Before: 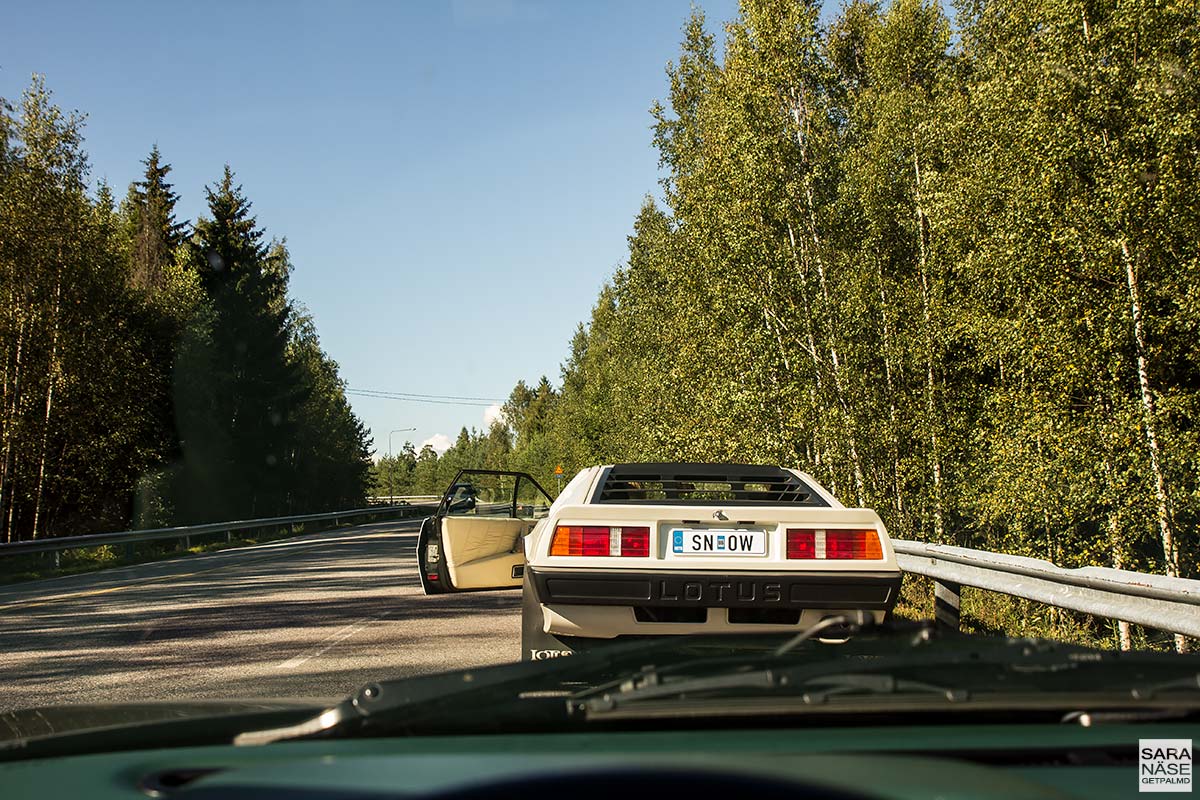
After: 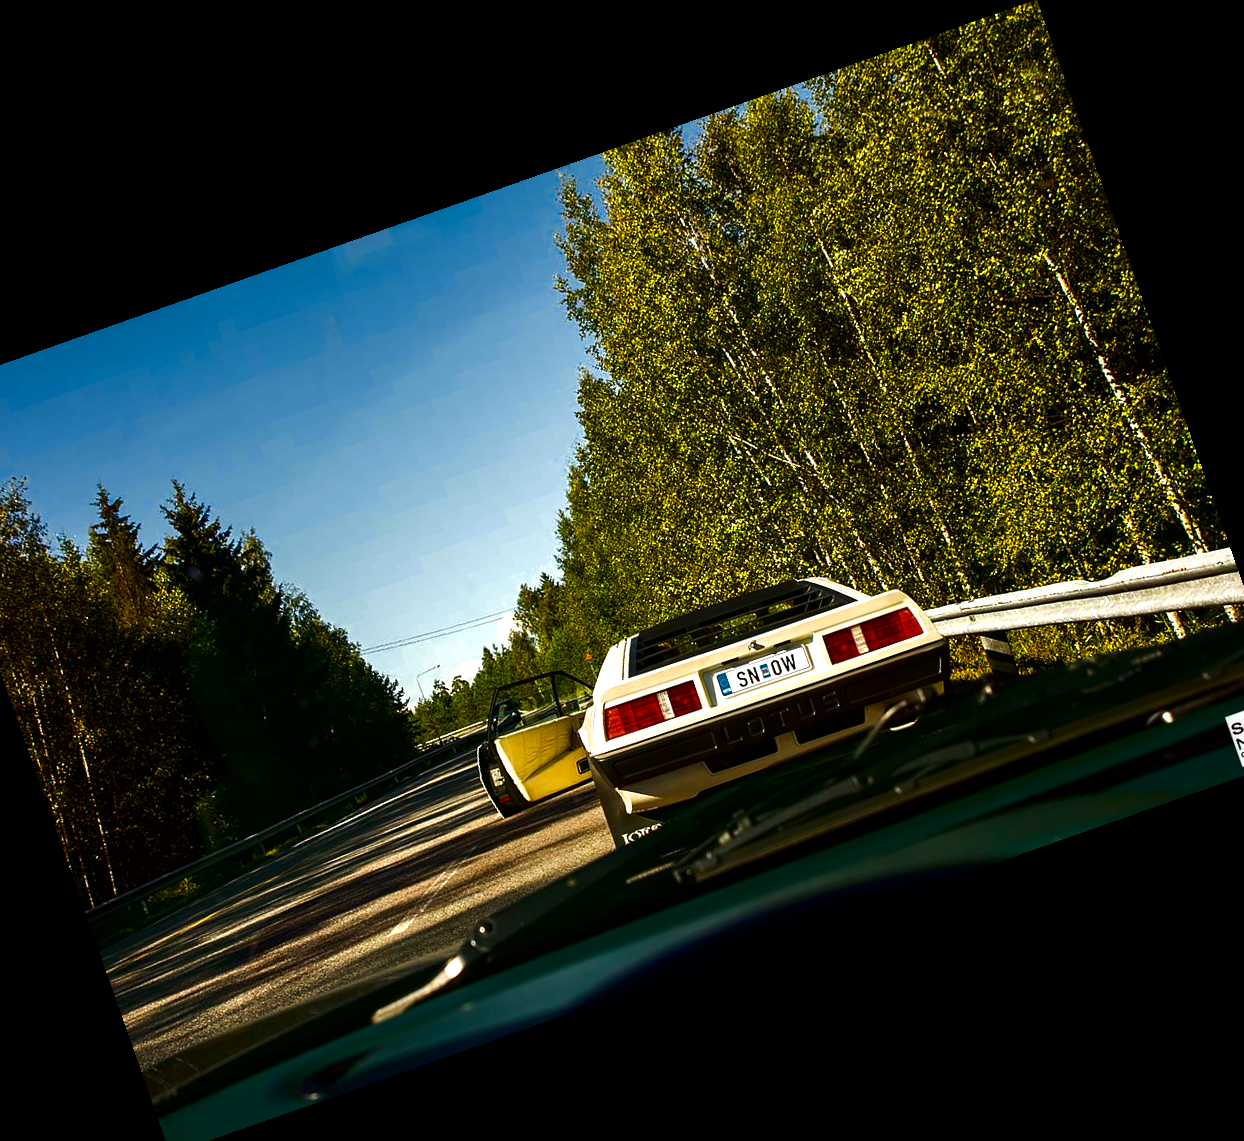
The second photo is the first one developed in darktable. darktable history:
contrast brightness saturation: brightness -0.25, saturation 0.2
color zones: curves: ch0 [(0, 0.5) (0.125, 0.4) (0.25, 0.5) (0.375, 0.4) (0.5, 0.4) (0.625, 0.35) (0.75, 0.35) (0.875, 0.5)]; ch1 [(0, 0.35) (0.125, 0.45) (0.25, 0.35) (0.375, 0.35) (0.5, 0.35) (0.625, 0.35) (0.75, 0.45) (0.875, 0.35)]; ch2 [(0, 0.6) (0.125, 0.5) (0.25, 0.5) (0.375, 0.6) (0.5, 0.6) (0.625, 0.5) (0.75, 0.5) (0.875, 0.5)]
crop and rotate: angle 19.43°, left 6.812%, right 4.125%, bottom 1.087%
color balance: output saturation 110%
color balance rgb: linear chroma grading › global chroma 9%, perceptual saturation grading › global saturation 36%, perceptual brilliance grading › global brilliance 15%, perceptual brilliance grading › shadows -35%, global vibrance 15%
